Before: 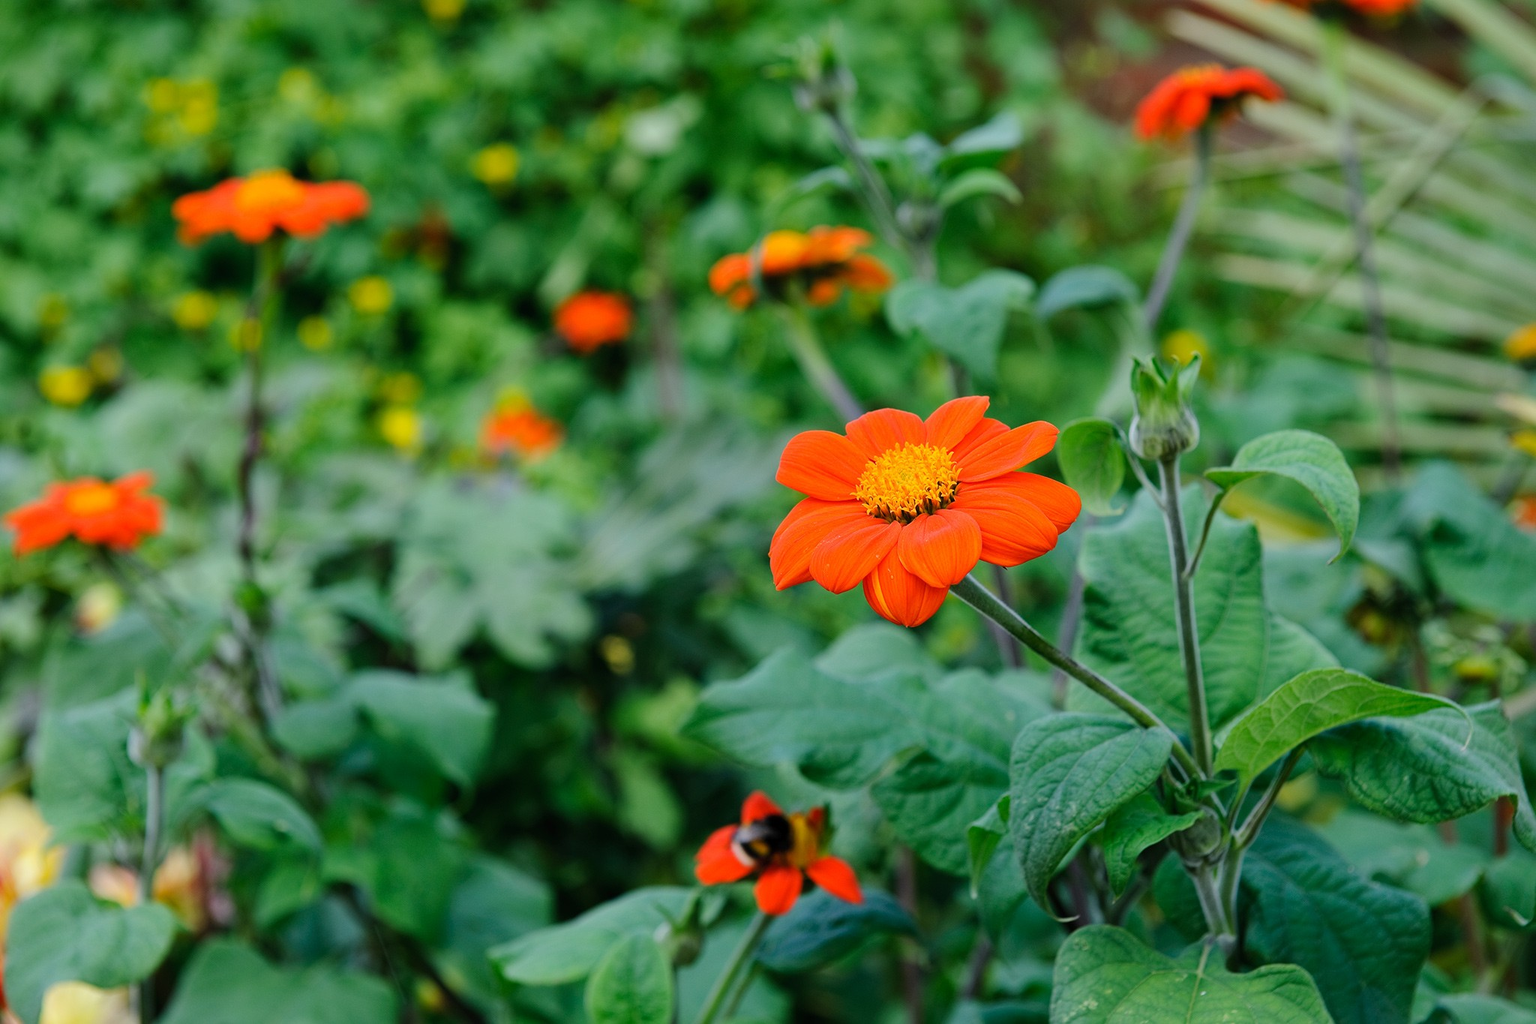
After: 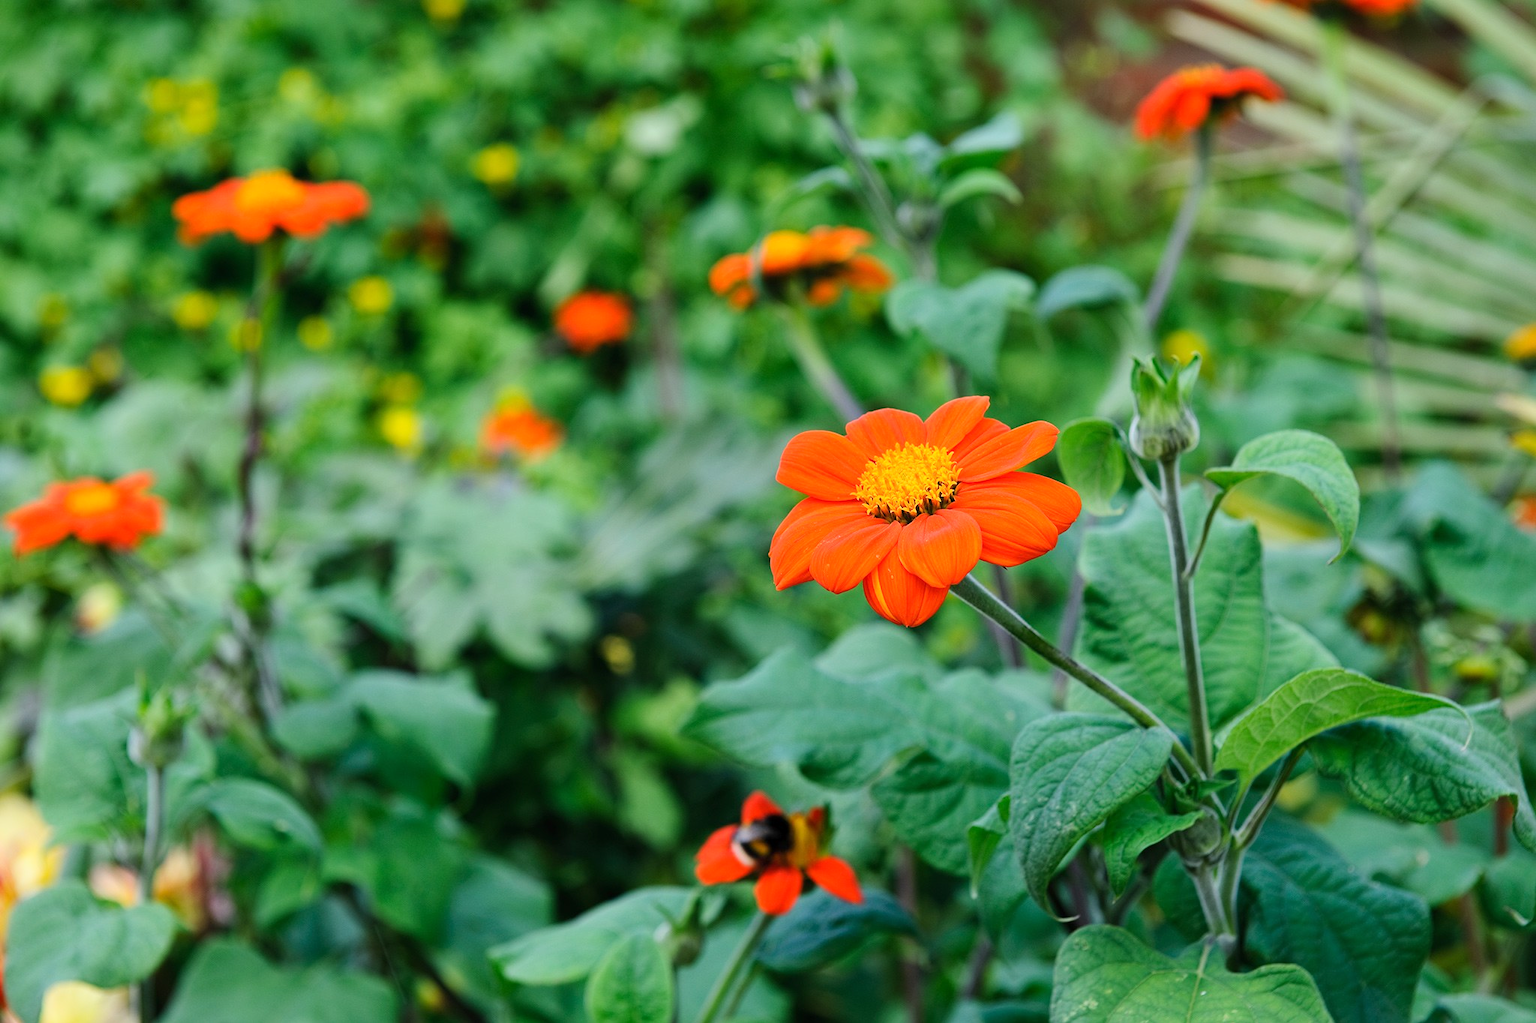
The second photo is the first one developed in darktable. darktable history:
base curve: curves: ch0 [(0, 0) (0.666, 0.806) (1, 1)]
